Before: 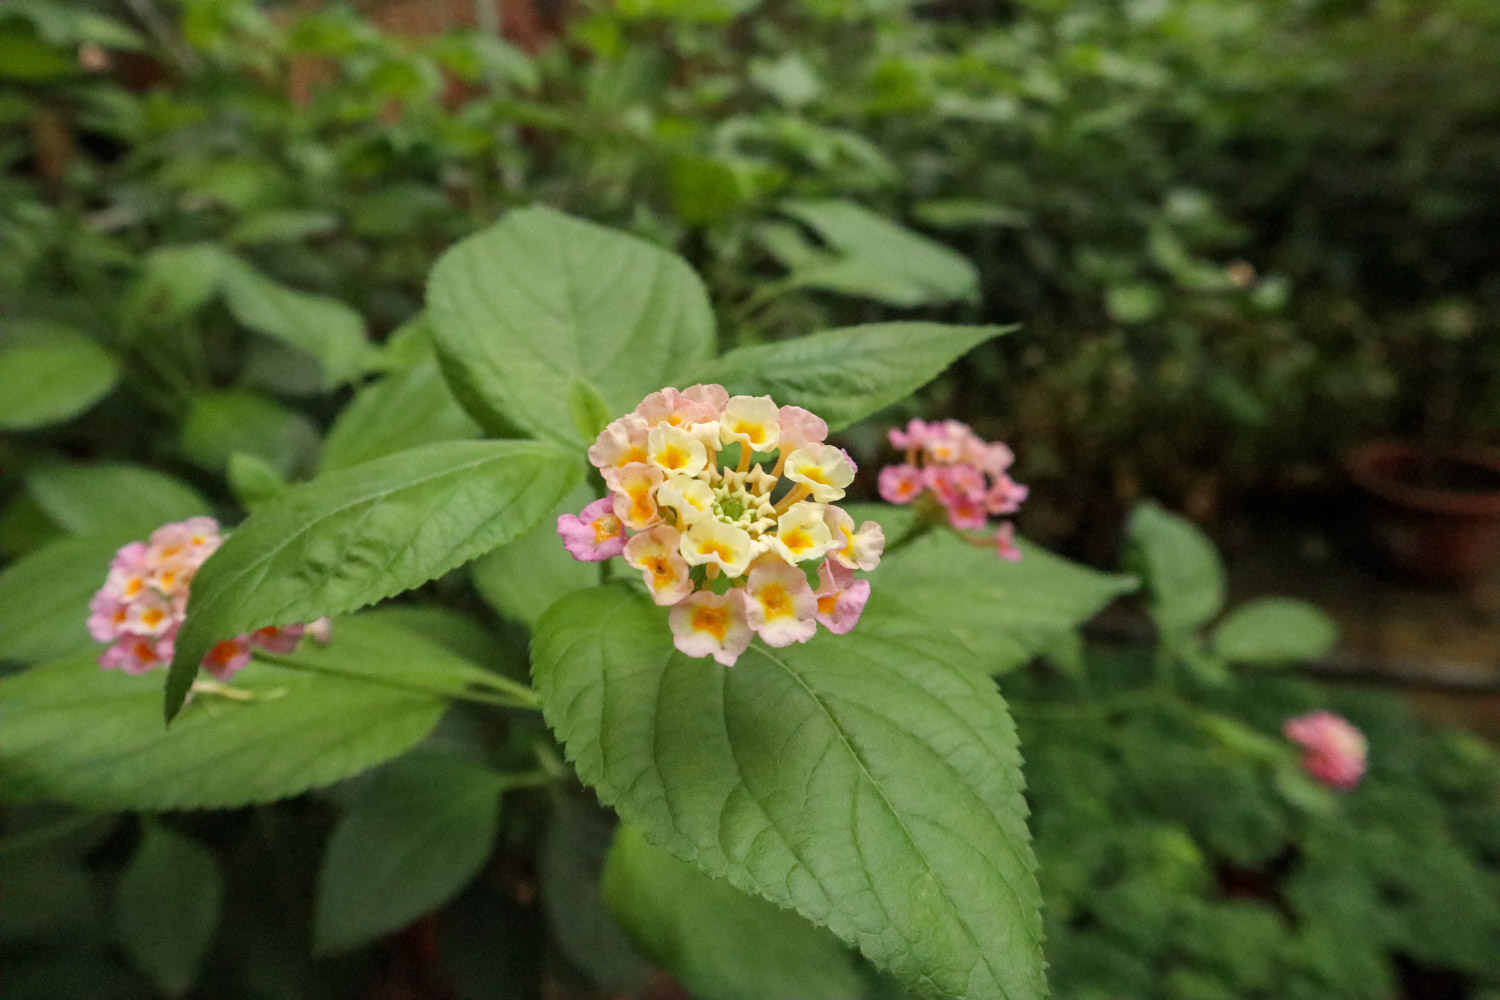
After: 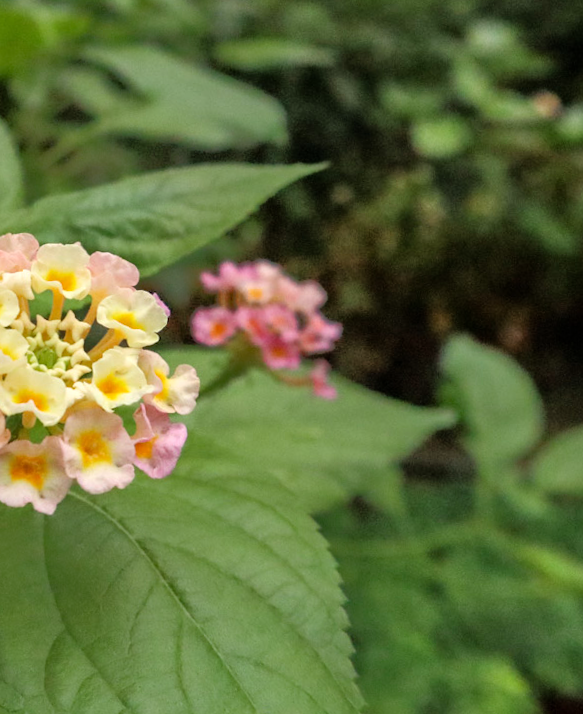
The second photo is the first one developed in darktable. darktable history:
crop: left 45.721%, top 13.393%, right 14.118%, bottom 10.01%
rotate and perspective: rotation -2°, crop left 0.022, crop right 0.978, crop top 0.049, crop bottom 0.951
tone equalizer: -8 EV -0.528 EV, -7 EV -0.319 EV, -6 EV -0.083 EV, -5 EV 0.413 EV, -4 EV 0.985 EV, -3 EV 0.791 EV, -2 EV -0.01 EV, -1 EV 0.14 EV, +0 EV -0.012 EV, smoothing 1
